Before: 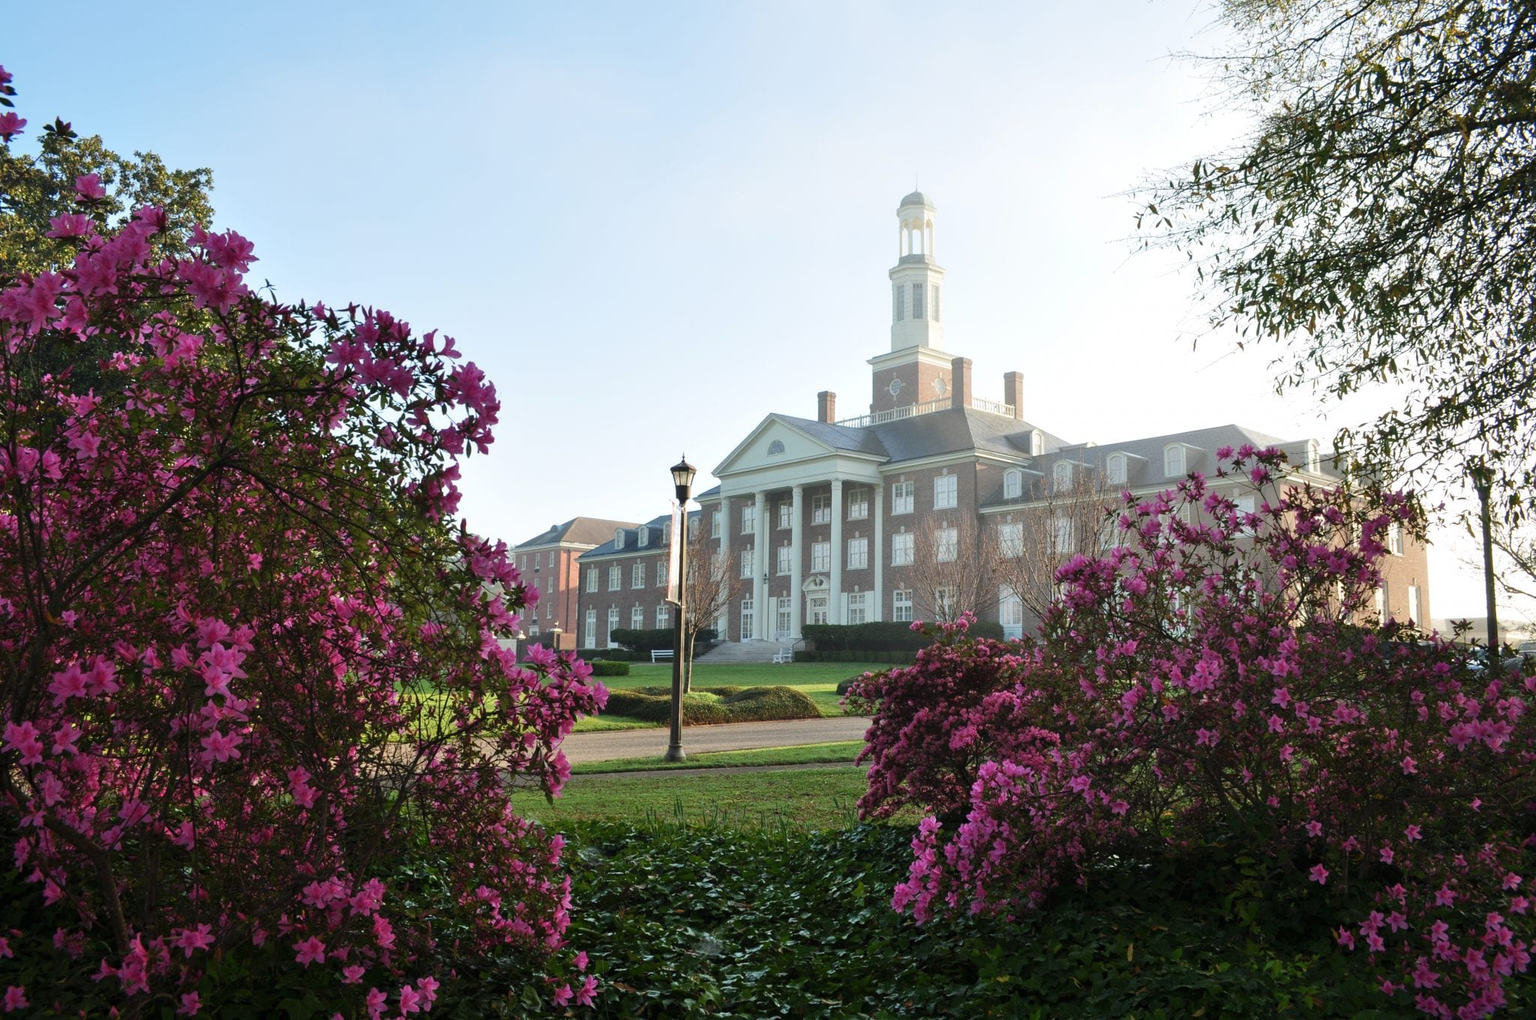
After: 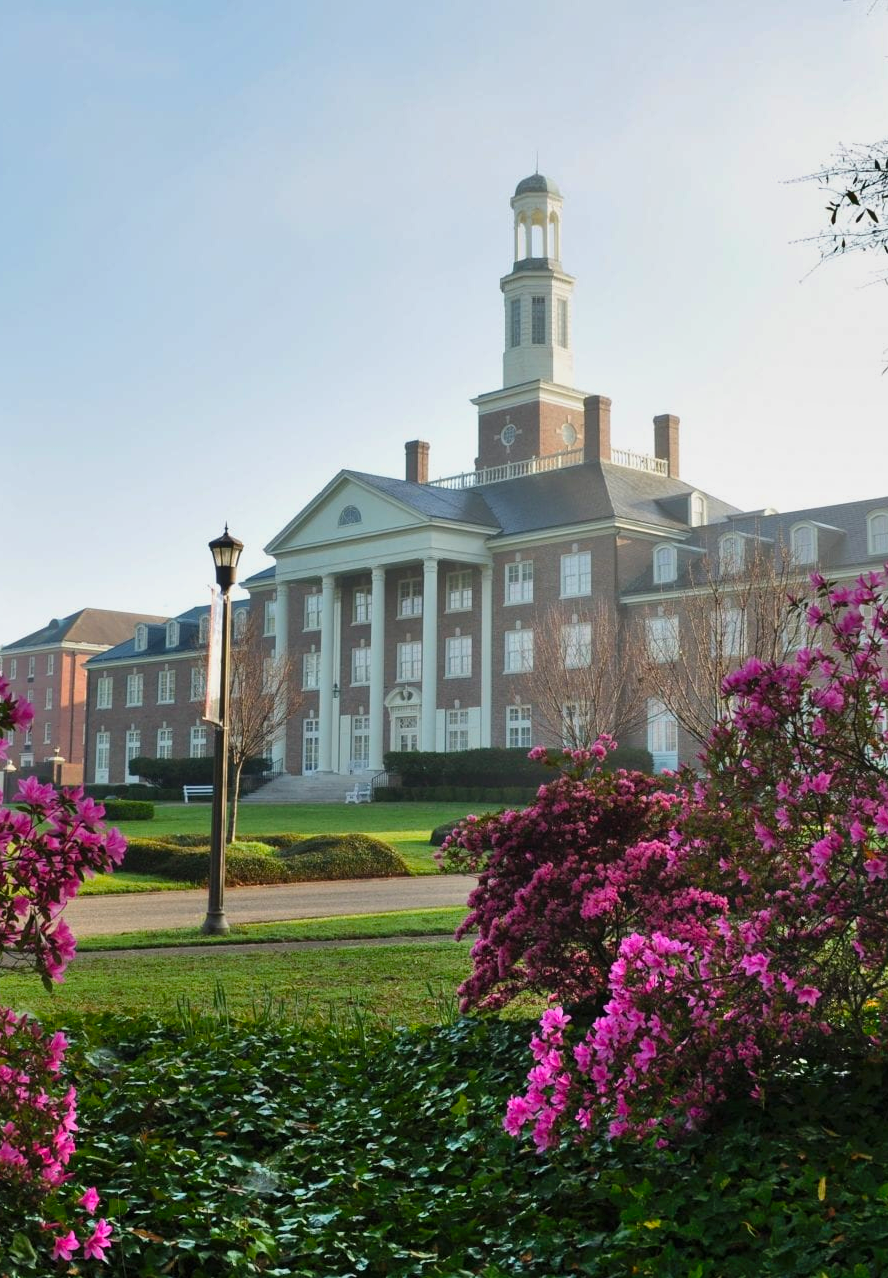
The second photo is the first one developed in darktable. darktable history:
shadows and highlights: soften with gaussian
color balance rgb: perceptual saturation grading › global saturation 20%, global vibrance 20%
crop: left 33.452%, top 6.025%, right 23.155%
exposure: exposure -0.177 EV, compensate highlight preservation false
